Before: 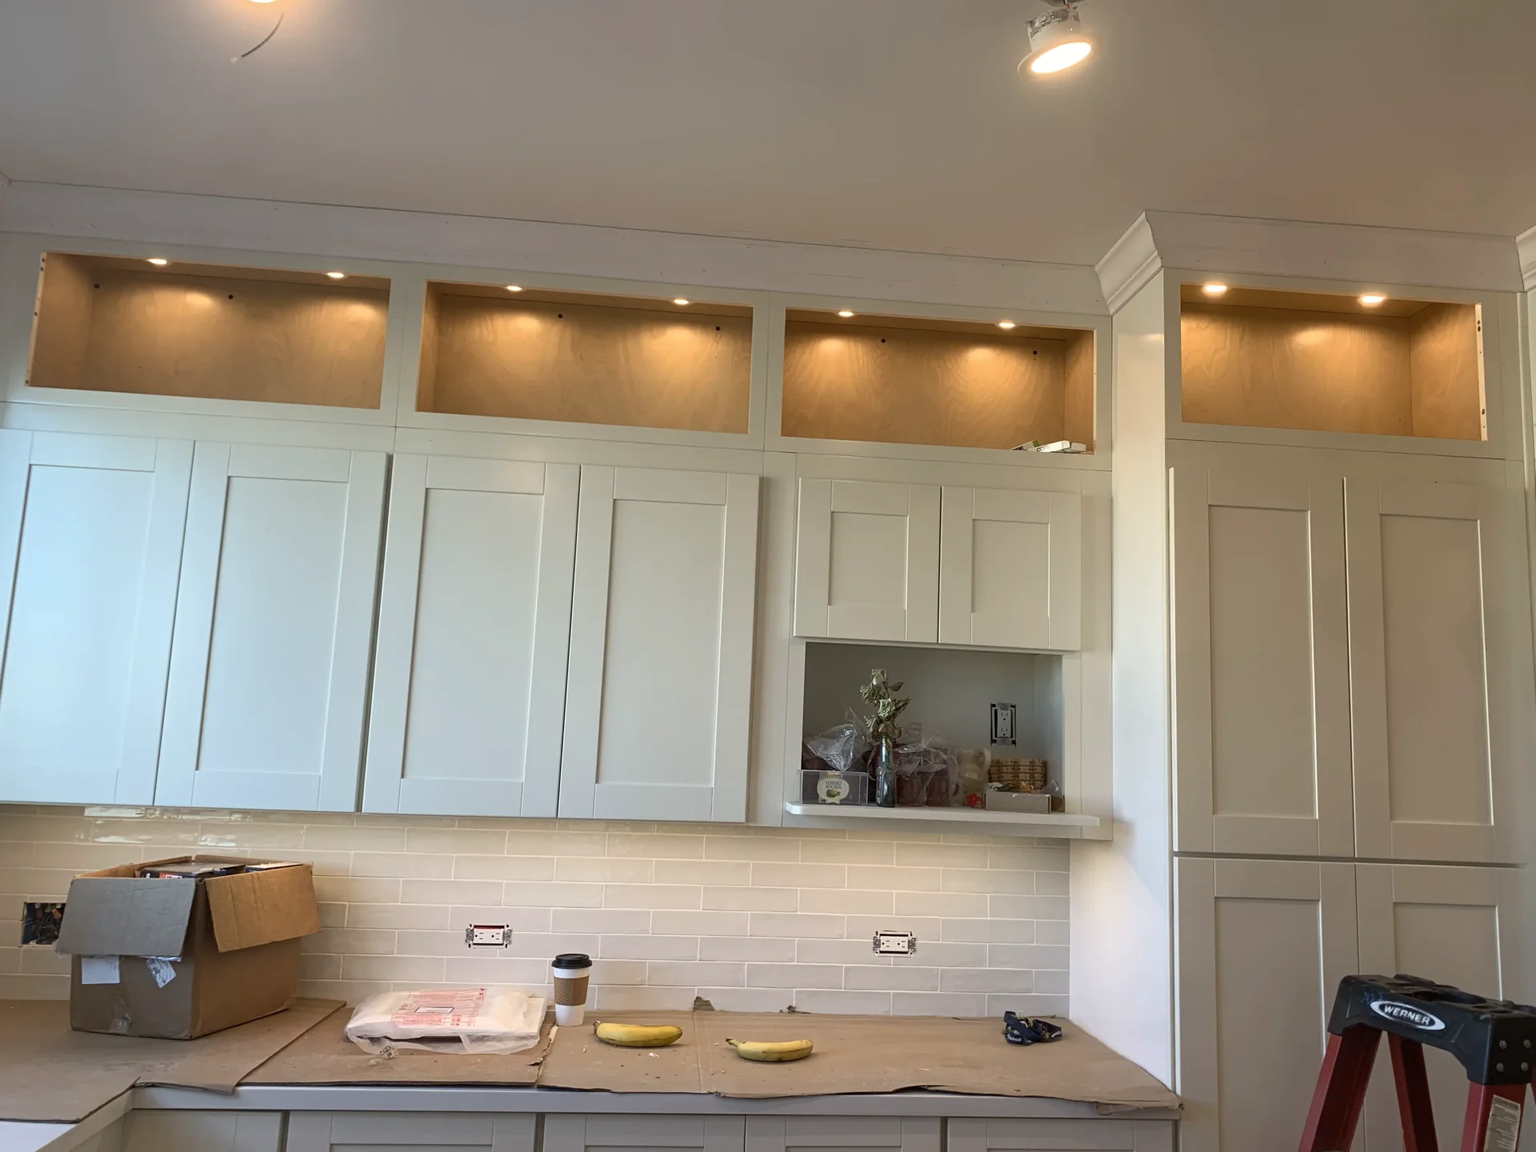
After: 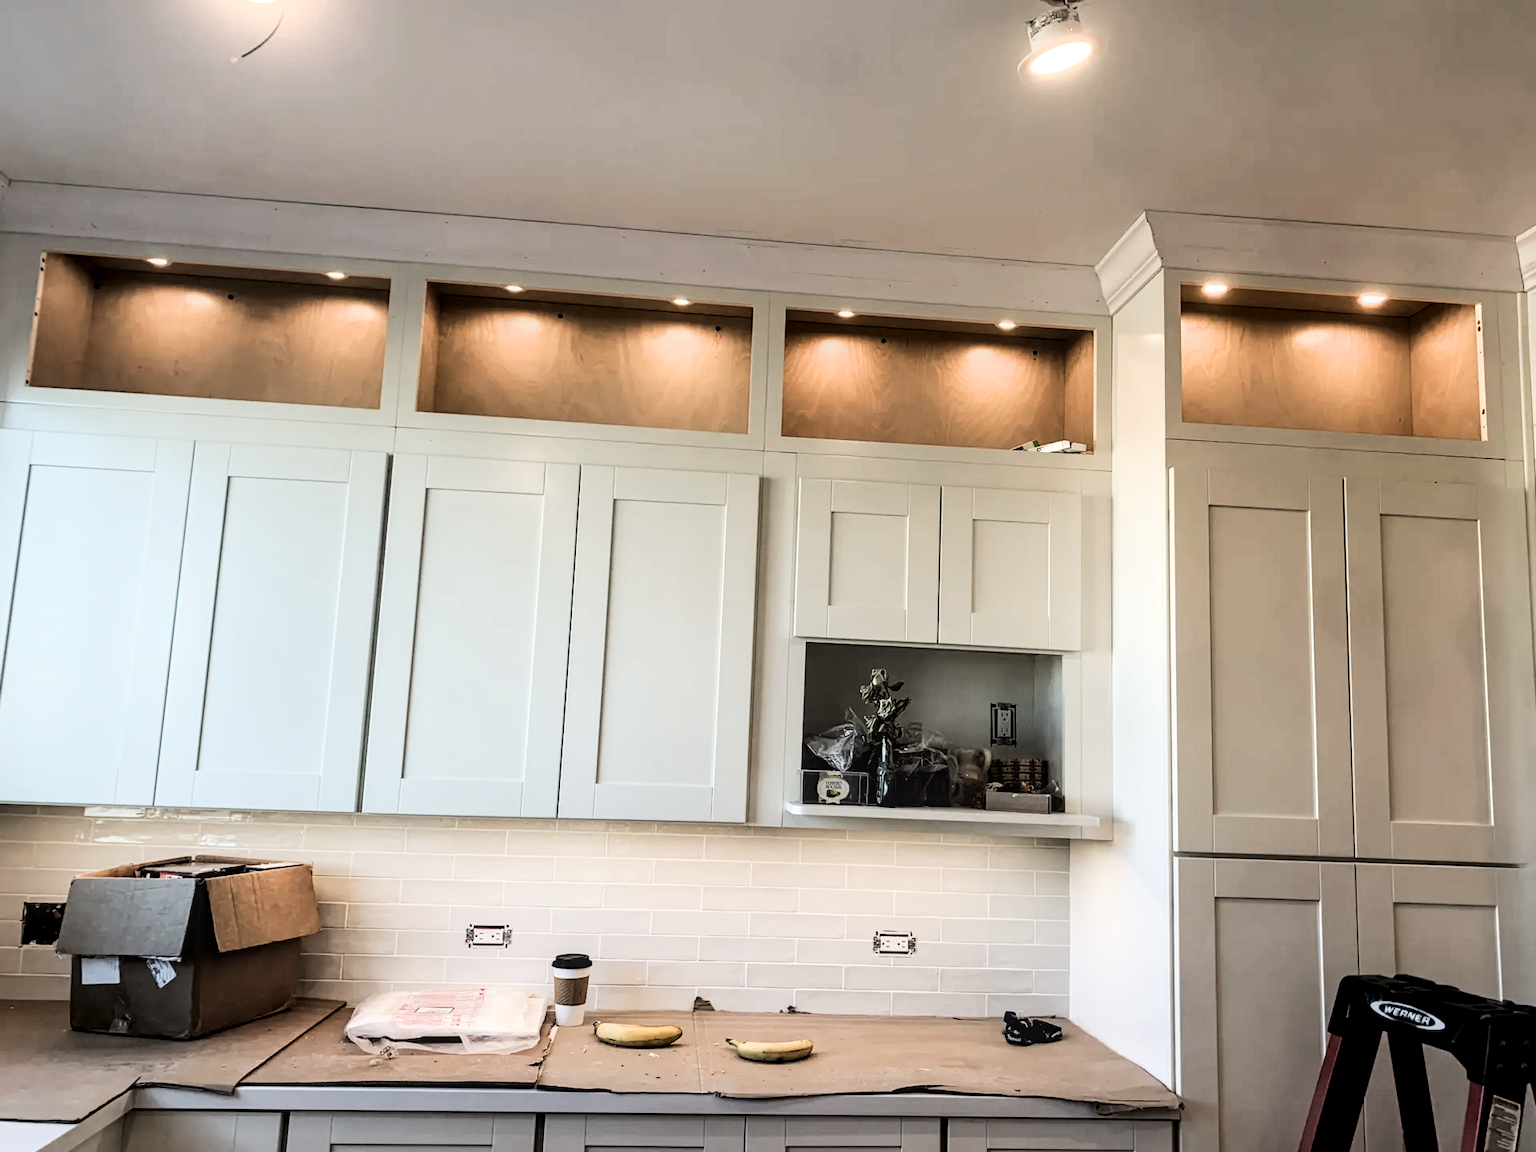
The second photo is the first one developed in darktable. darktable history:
color balance: input saturation 80.07%
tone equalizer: -8 EV -1.08 EV, -7 EV -1.01 EV, -6 EV -0.867 EV, -5 EV -0.578 EV, -3 EV 0.578 EV, -2 EV 0.867 EV, -1 EV 1.01 EV, +0 EV 1.08 EV, edges refinement/feathering 500, mask exposure compensation -1.57 EV, preserve details no
filmic rgb: black relative exposure -5 EV, hardness 2.88, contrast 1.3, highlights saturation mix -30%
local contrast: on, module defaults
